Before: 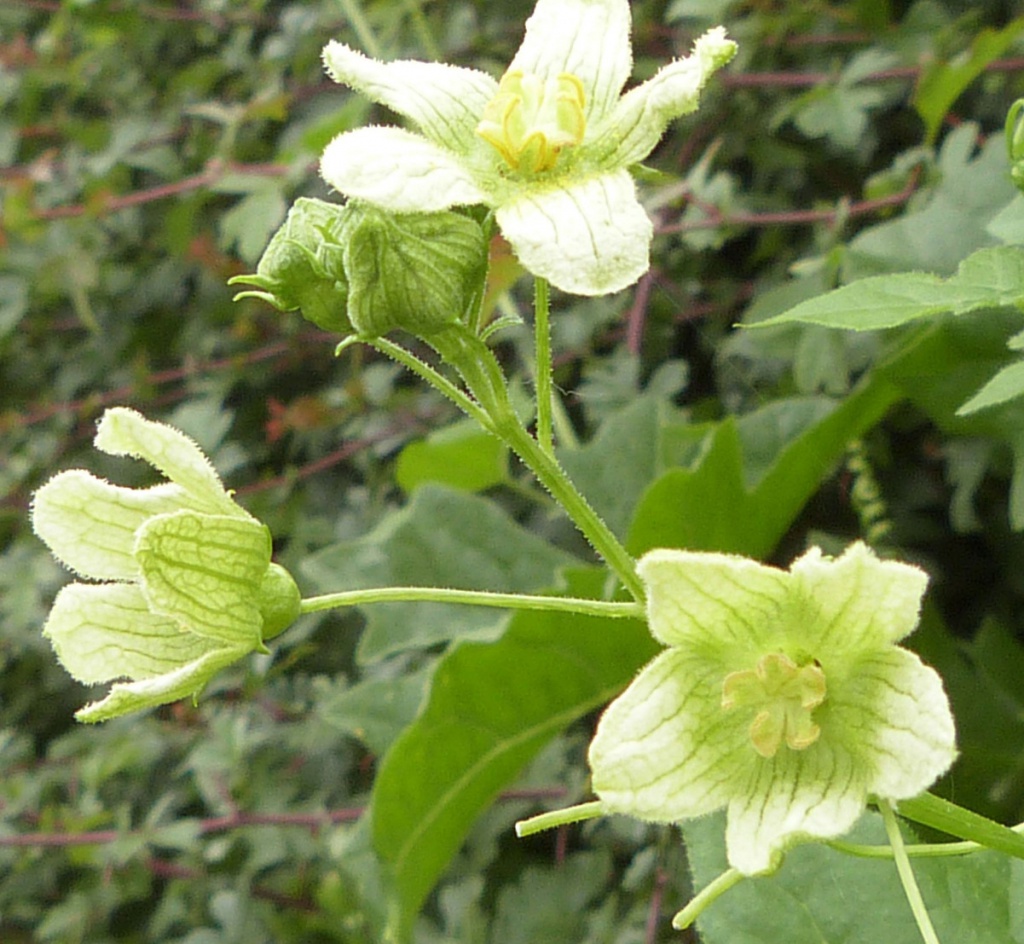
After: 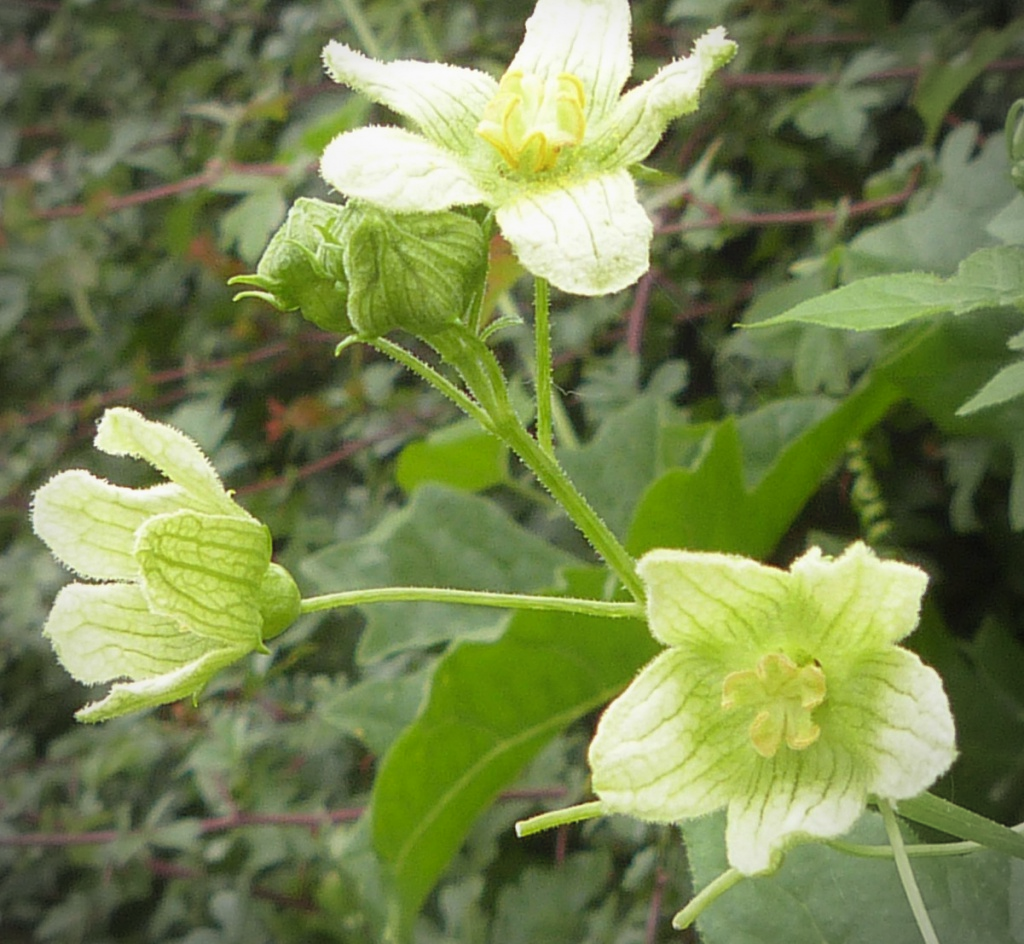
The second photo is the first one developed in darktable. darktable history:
vignetting: on, module defaults
contrast equalizer: y [[0.439, 0.44, 0.442, 0.457, 0.493, 0.498], [0.5 ×6], [0.5 ×6], [0 ×6], [0 ×6]], mix 0.59
